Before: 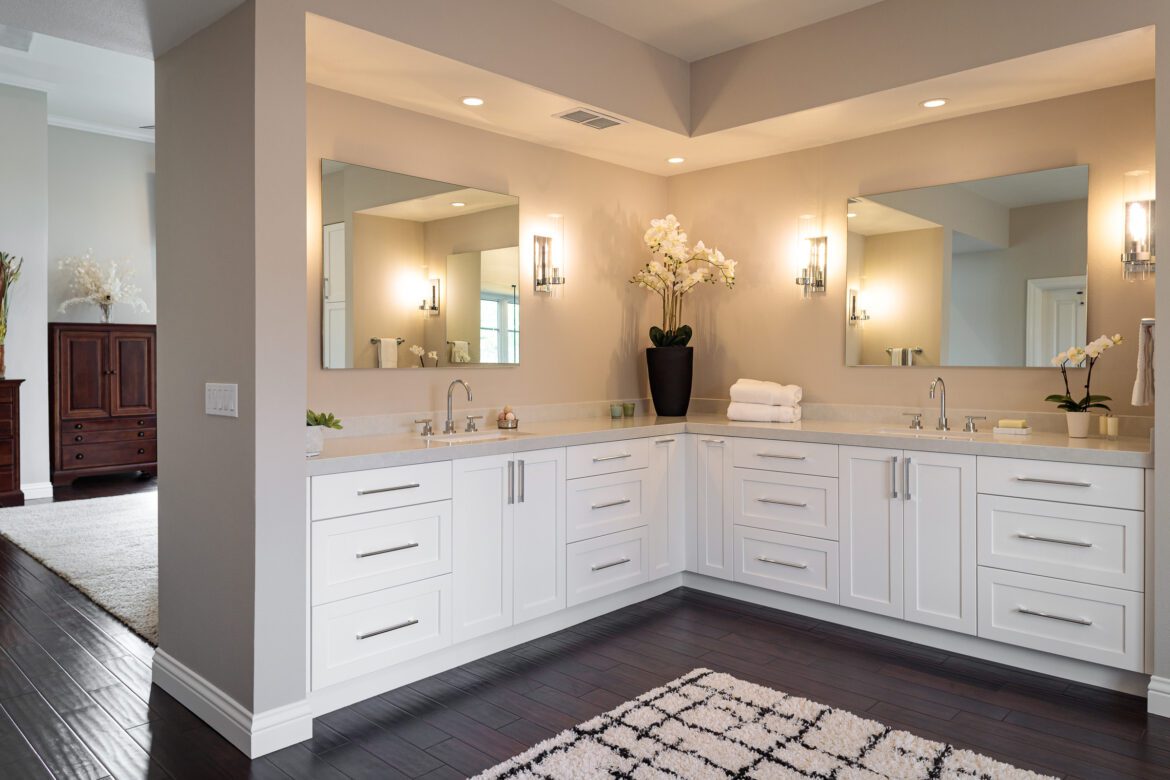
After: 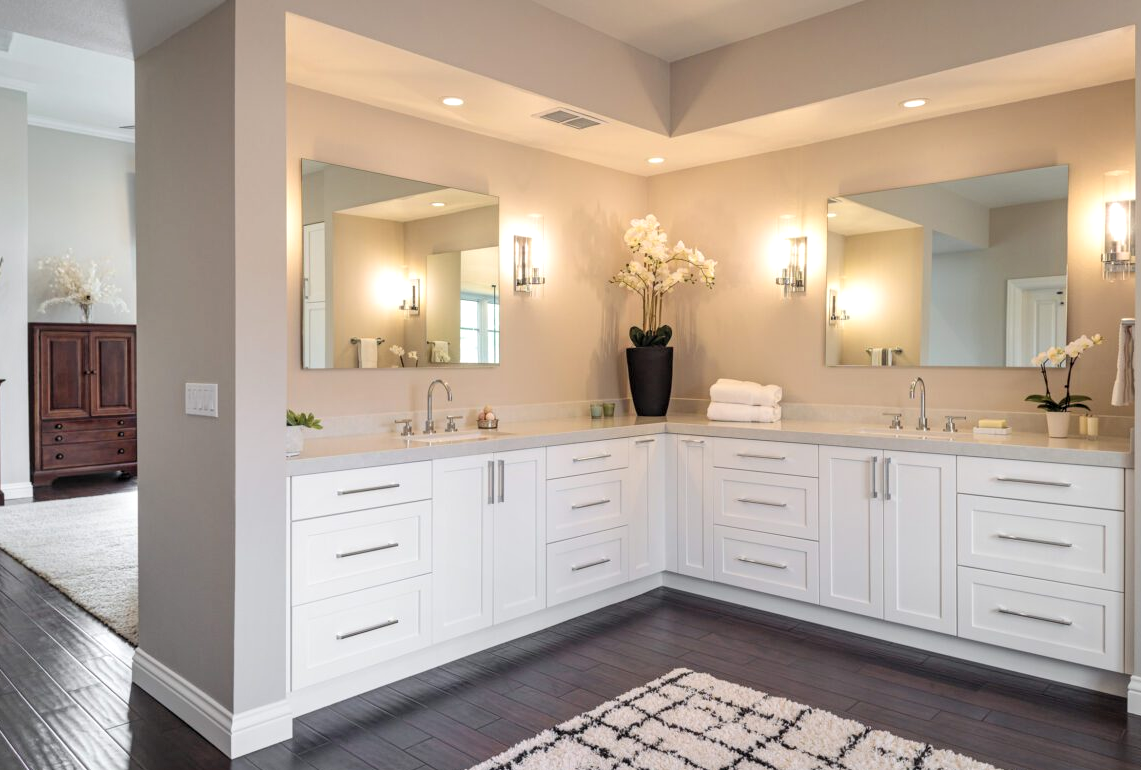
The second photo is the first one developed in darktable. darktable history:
local contrast: on, module defaults
contrast brightness saturation: brightness 0.13
crop and rotate: left 1.774%, right 0.633%, bottom 1.28%
